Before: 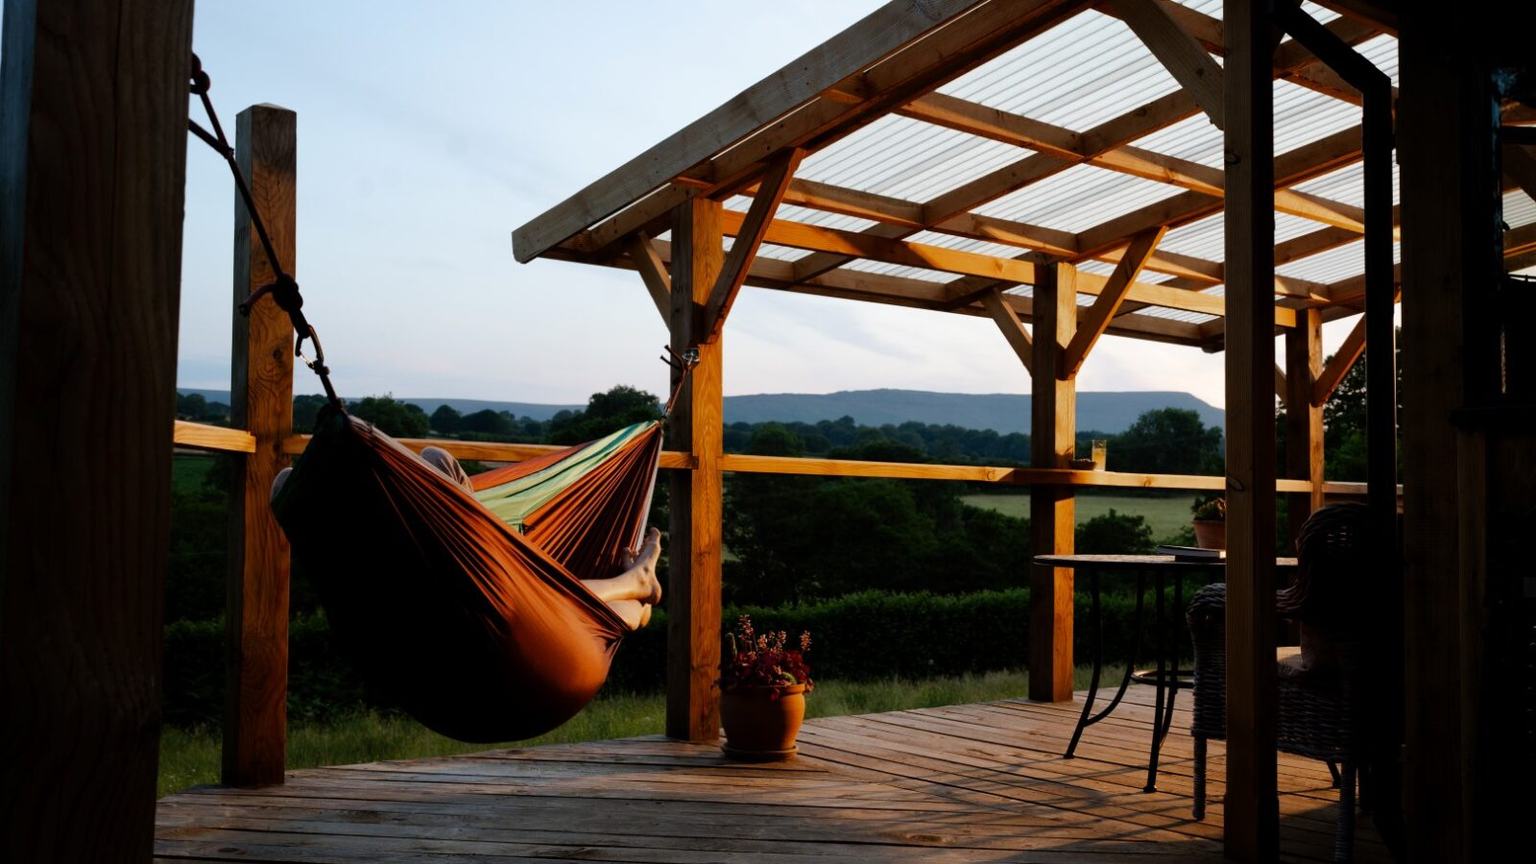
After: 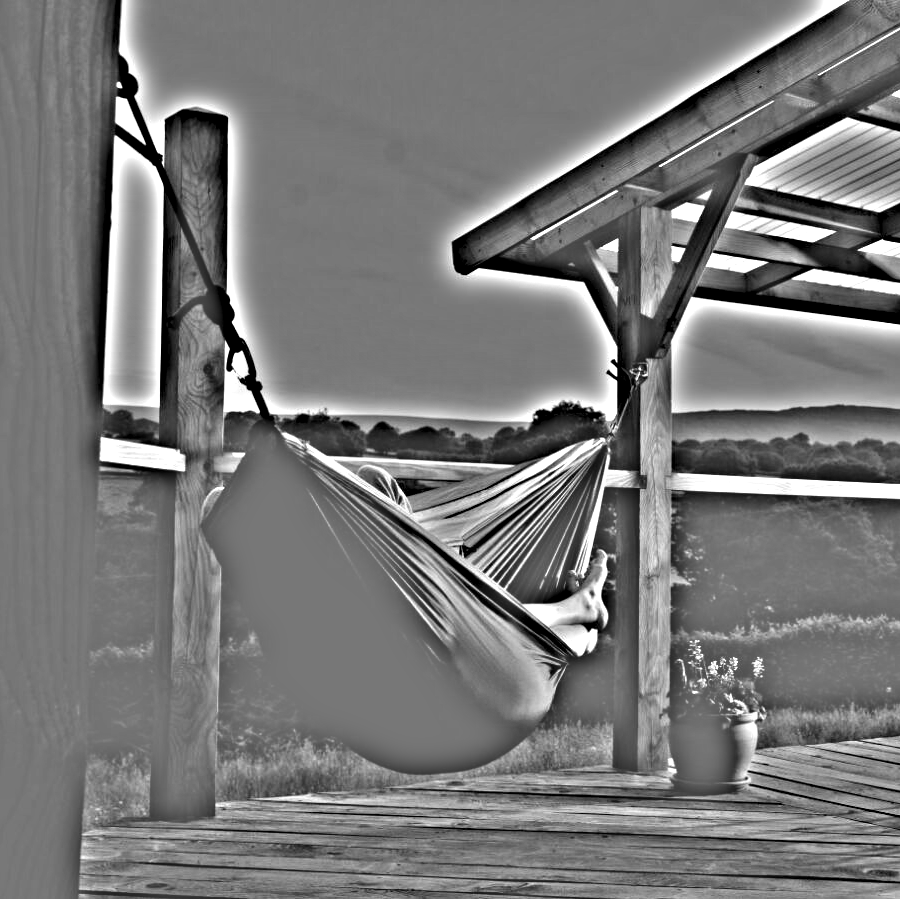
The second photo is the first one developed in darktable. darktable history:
highpass: on, module defaults
crop: left 5.114%, right 38.589%
